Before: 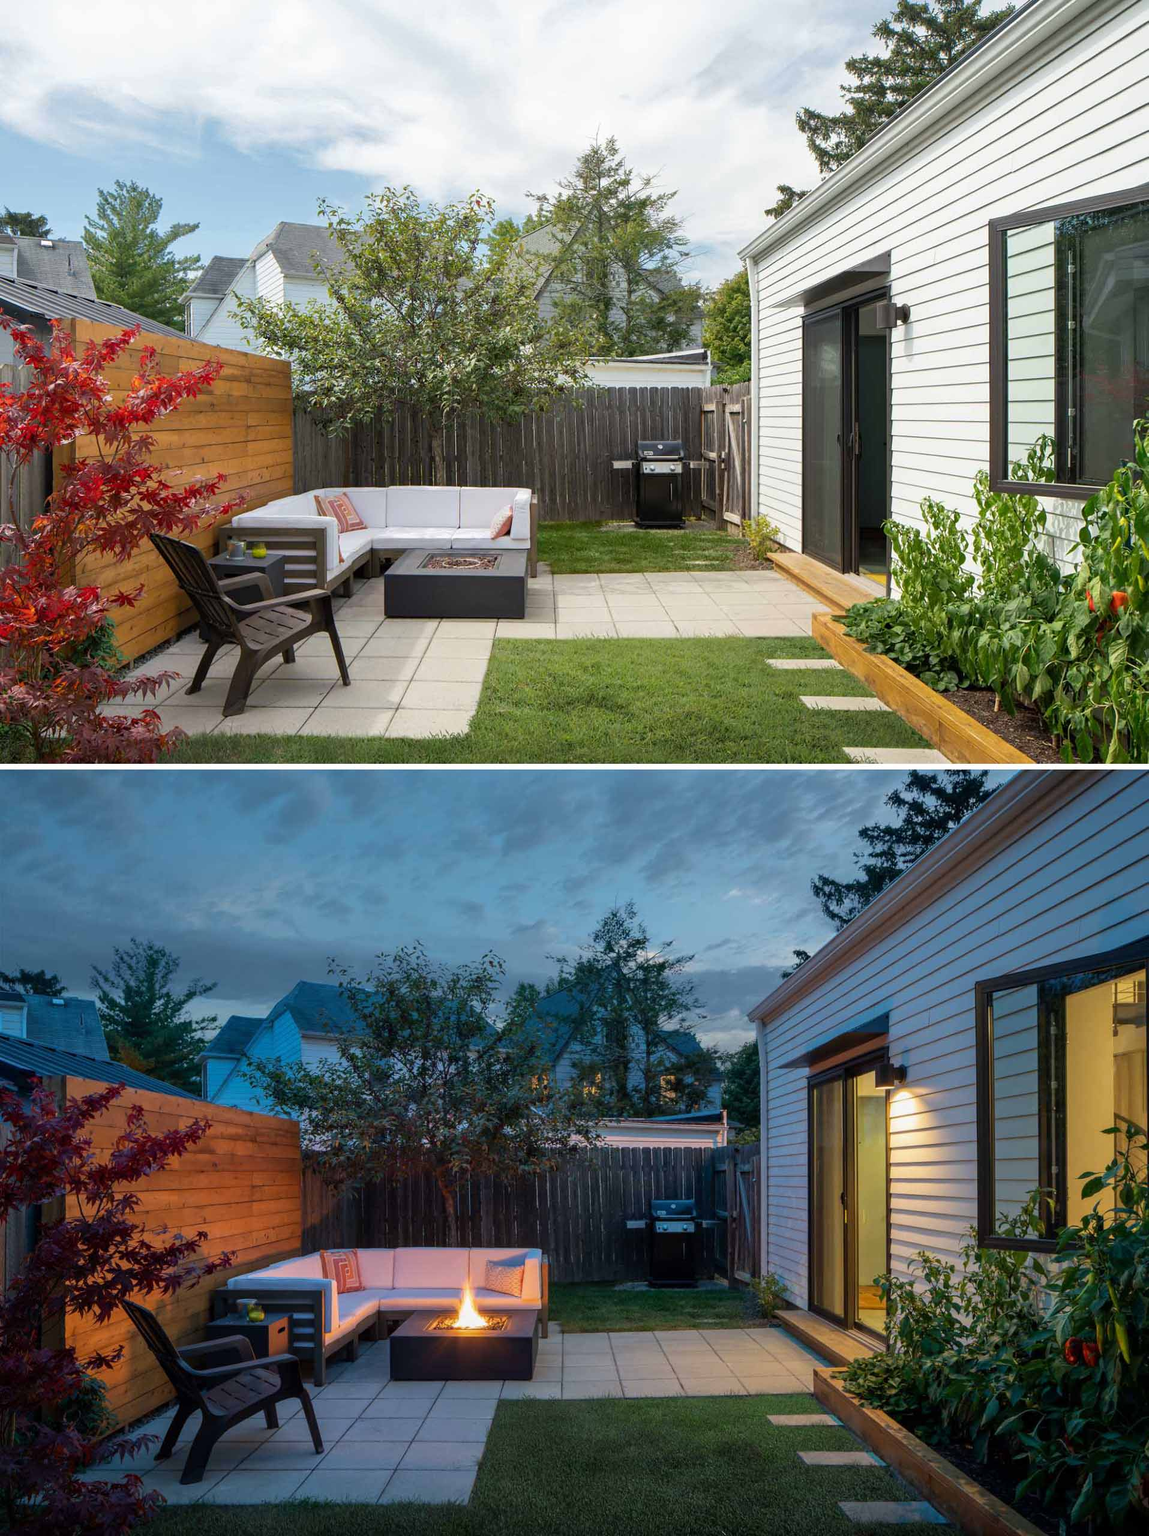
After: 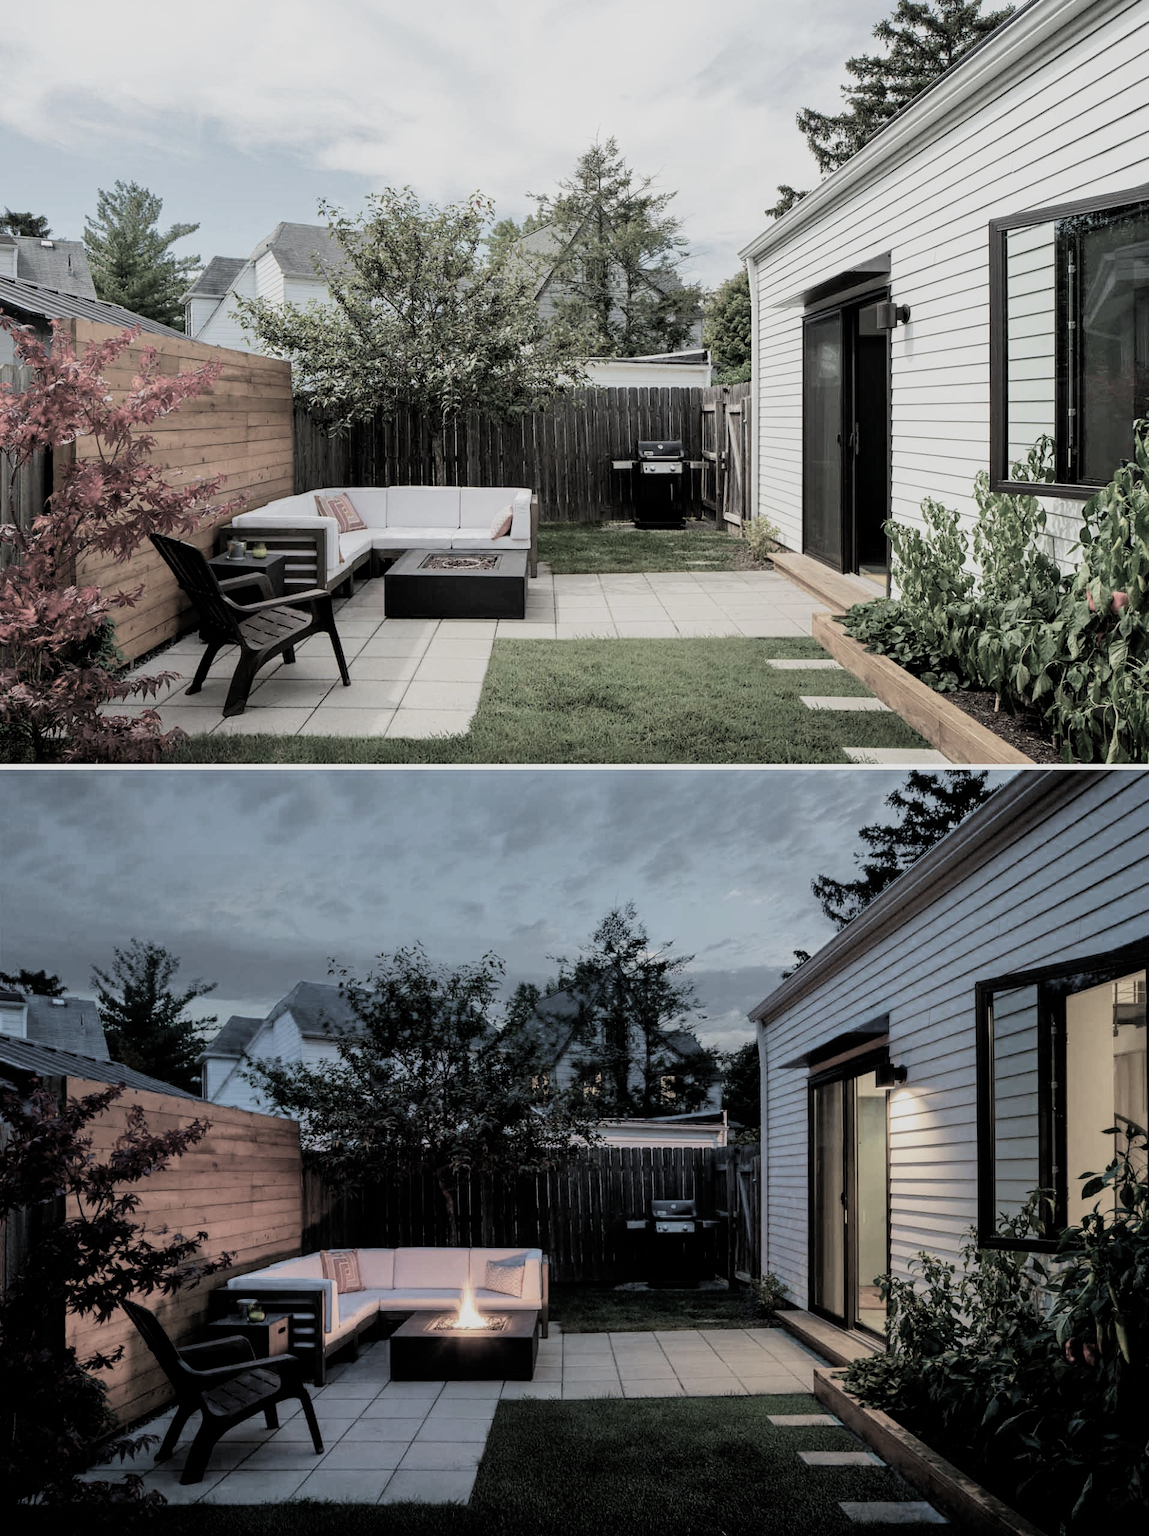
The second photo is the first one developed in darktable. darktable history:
exposure: compensate highlight preservation false
filmic rgb: black relative exposure -5.01 EV, white relative exposure 3.97 EV, threshold 5.97 EV, hardness 2.89, contrast 1.201, highlights saturation mix -28.85%, add noise in highlights 0.099, color science v4 (2020), type of noise poissonian, enable highlight reconstruction true
